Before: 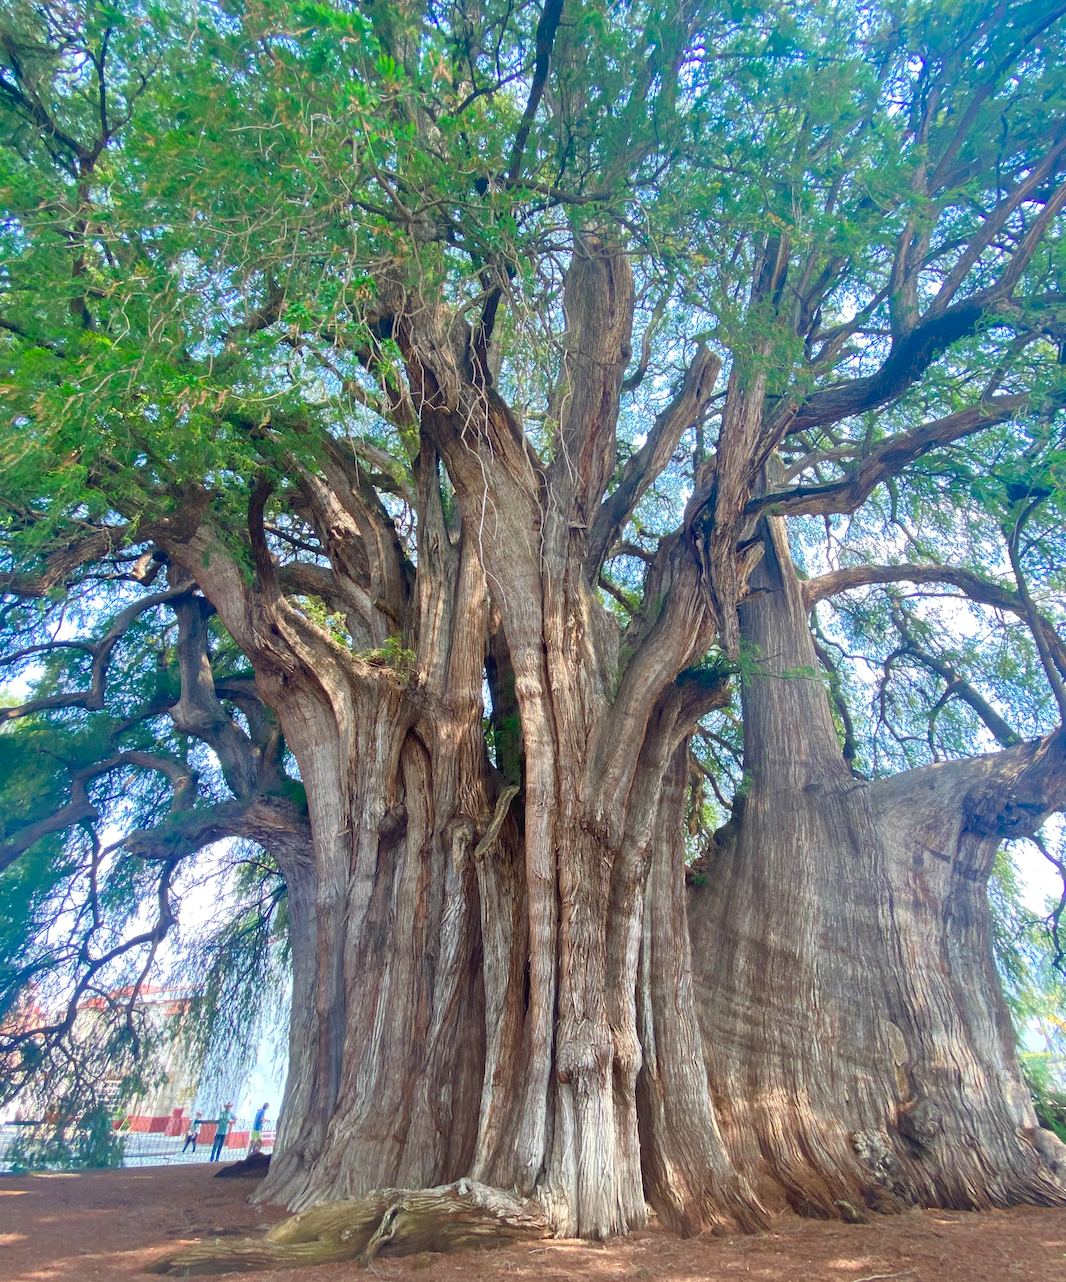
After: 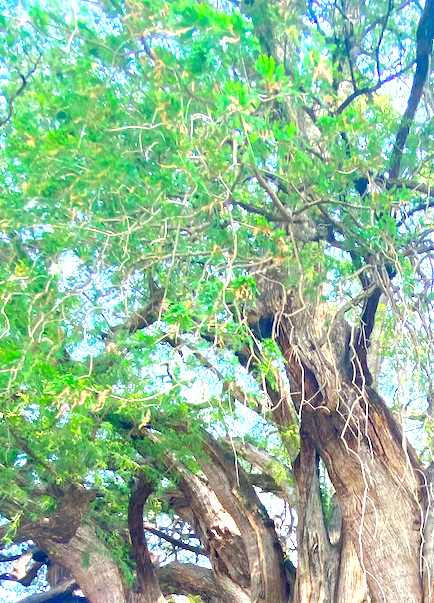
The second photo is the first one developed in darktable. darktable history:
exposure: black level correction 0, exposure 1.391 EV, compensate exposure bias true, compensate highlight preservation false
base curve: curves: ch0 [(0, 0) (0.989, 0.992)], preserve colors none
crop and rotate: left 11.3%, top 0.059%, right 47.917%, bottom 52.859%
